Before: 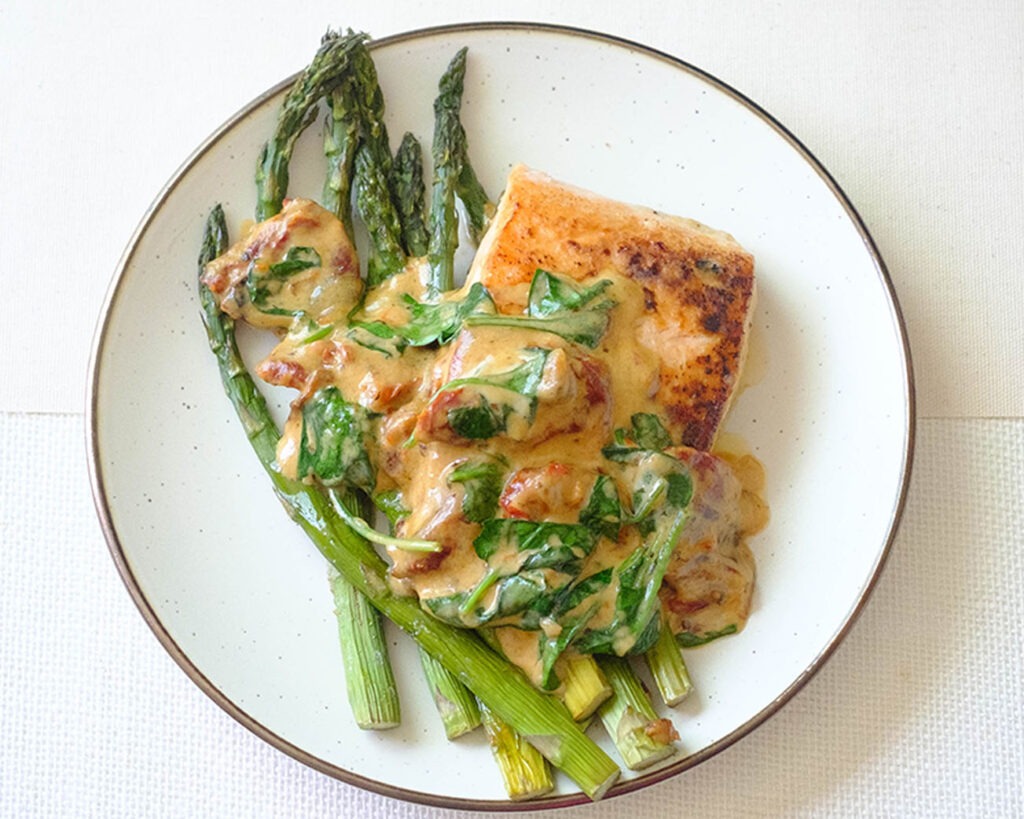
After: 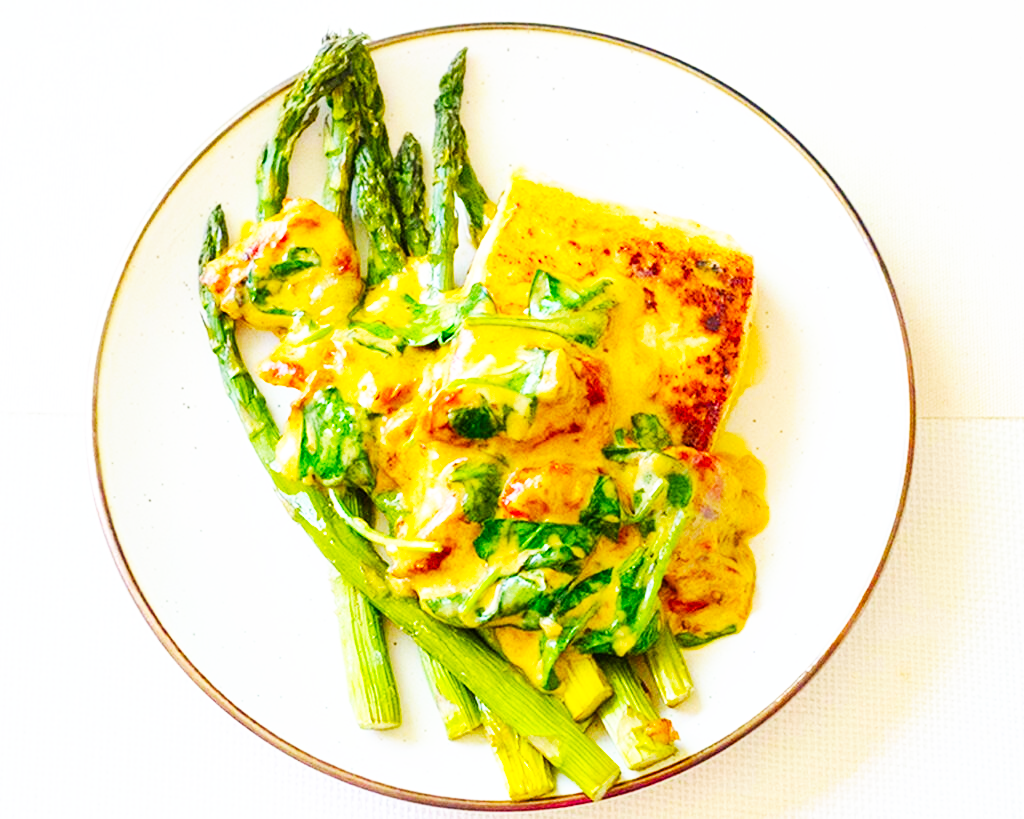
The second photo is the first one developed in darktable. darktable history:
base curve: curves: ch0 [(0, 0) (0.007, 0.004) (0.027, 0.03) (0.046, 0.07) (0.207, 0.54) (0.442, 0.872) (0.673, 0.972) (1, 1)], preserve colors none
color balance rgb: linear chroma grading › global chroma 23.15%, perceptual saturation grading › global saturation 28.7%, perceptual saturation grading › mid-tones 12.04%, perceptual saturation grading › shadows 10.19%, global vibrance 22.22%
